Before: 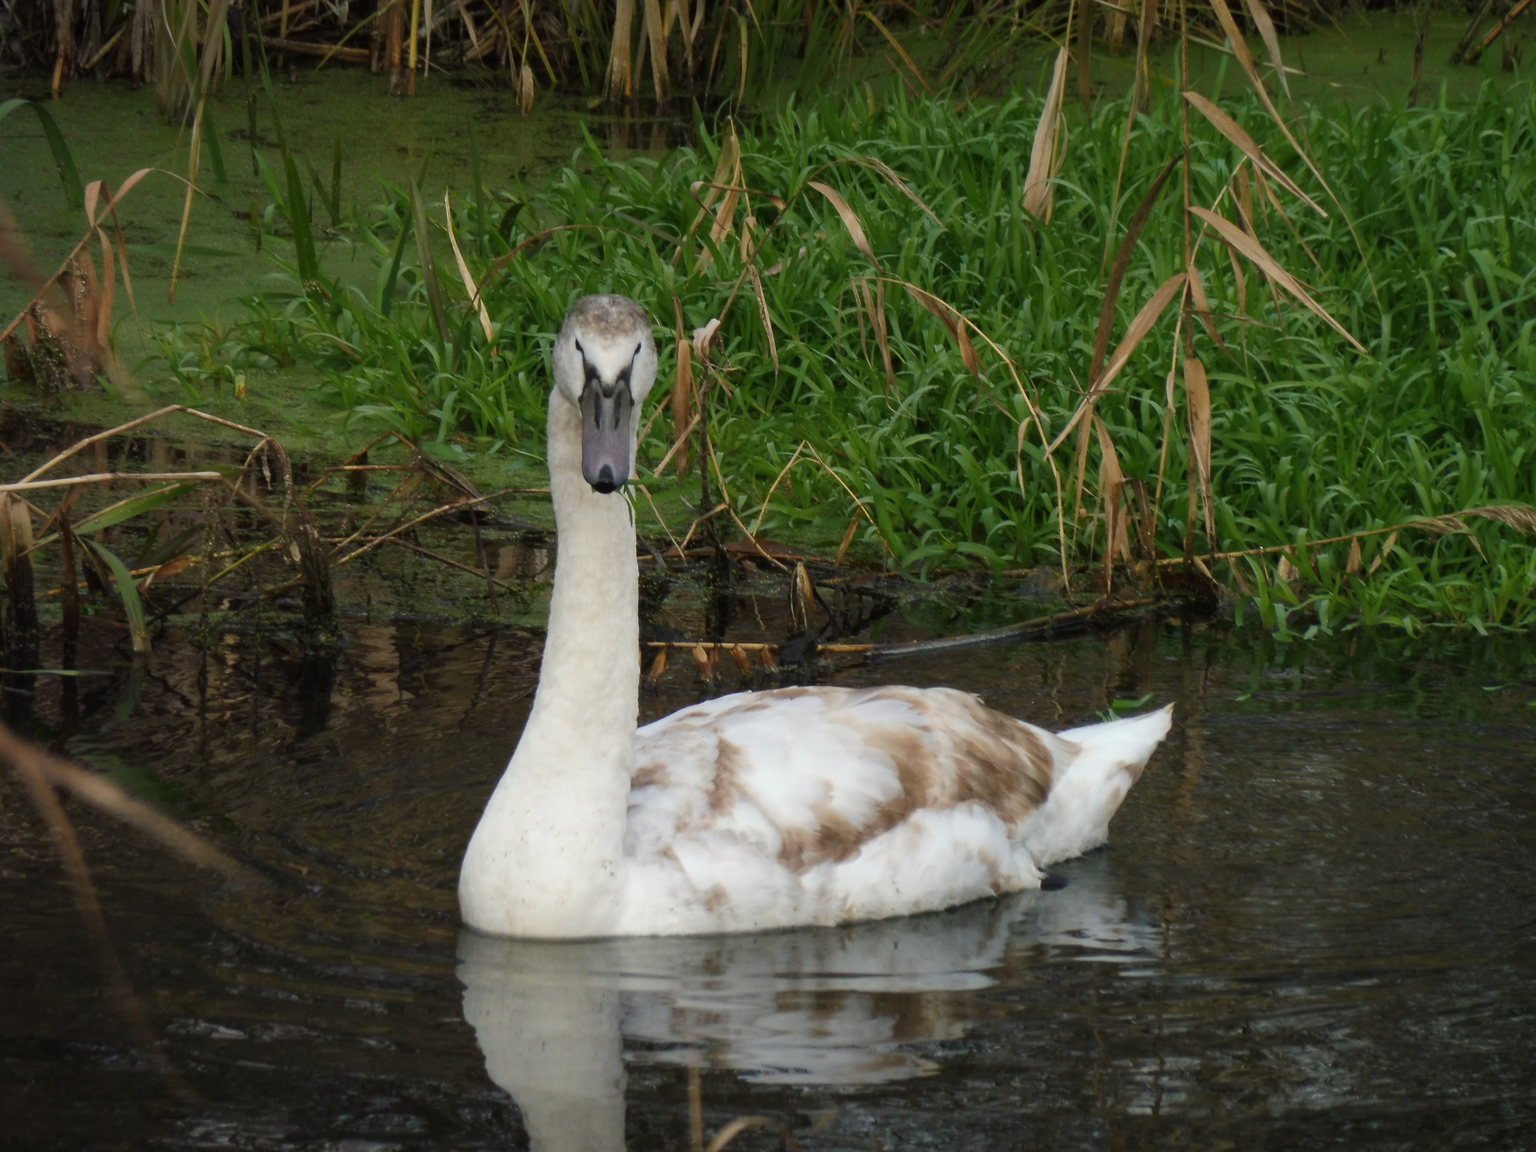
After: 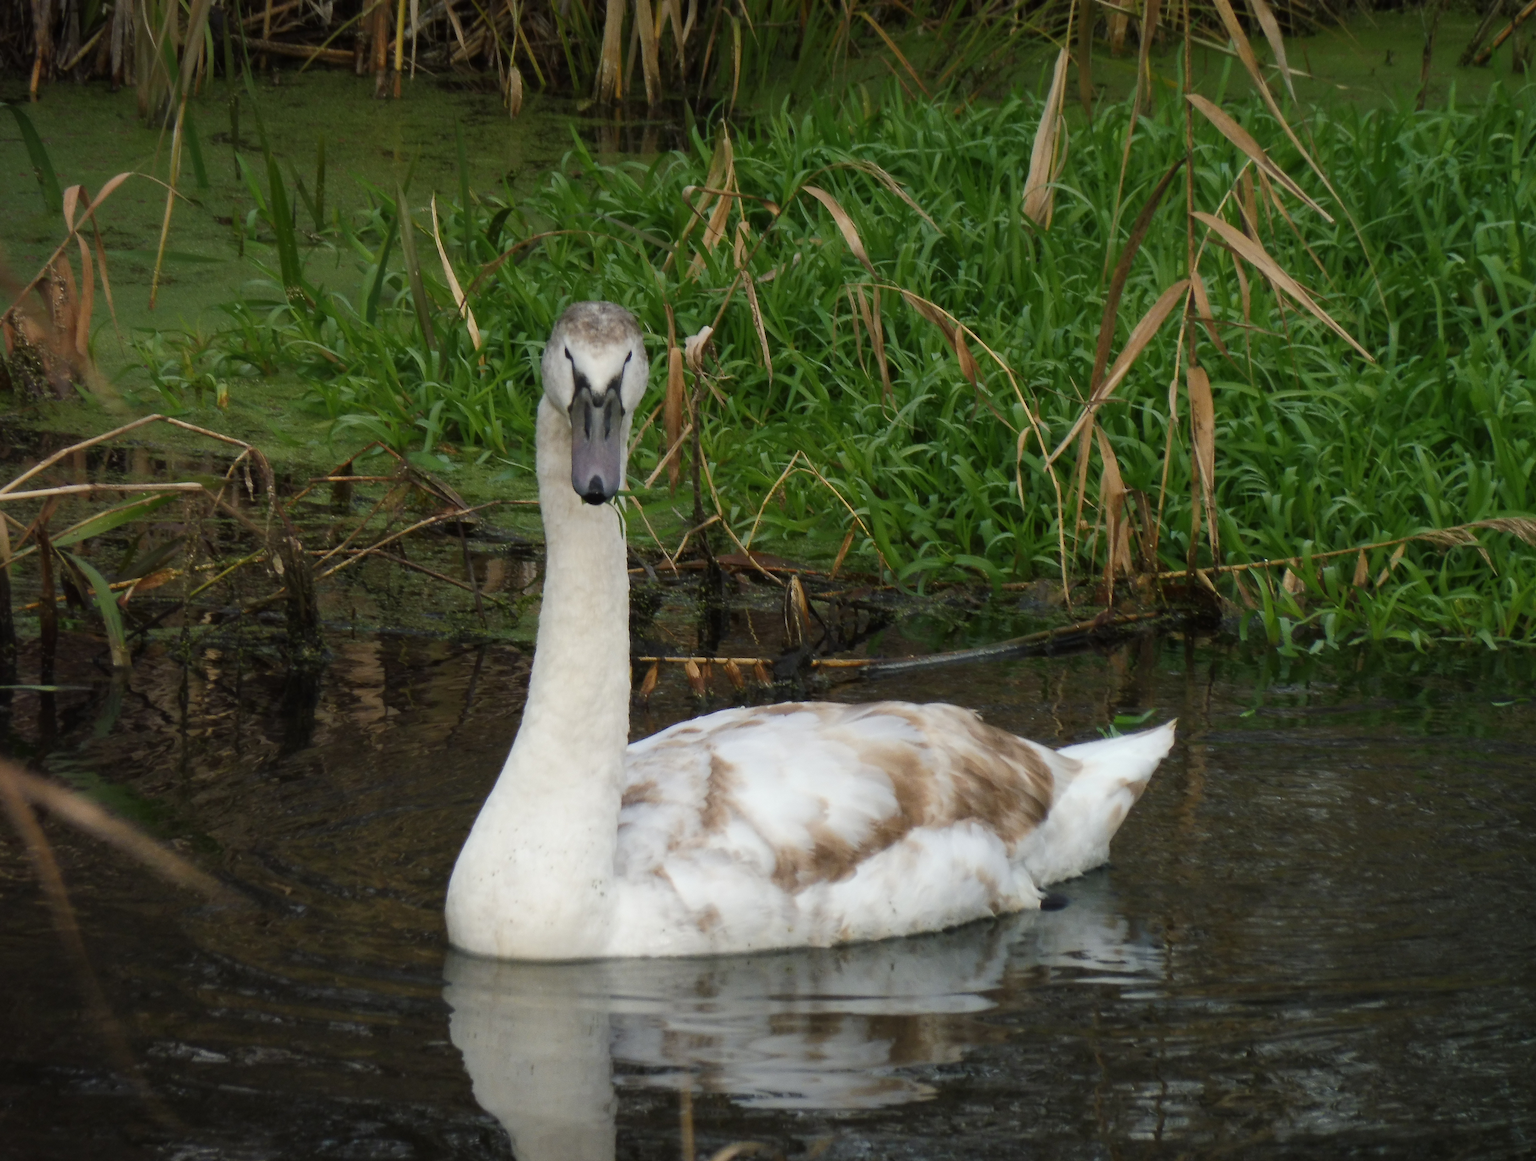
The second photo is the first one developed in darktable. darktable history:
crop and rotate: left 1.526%, right 0.661%, bottom 1.343%
